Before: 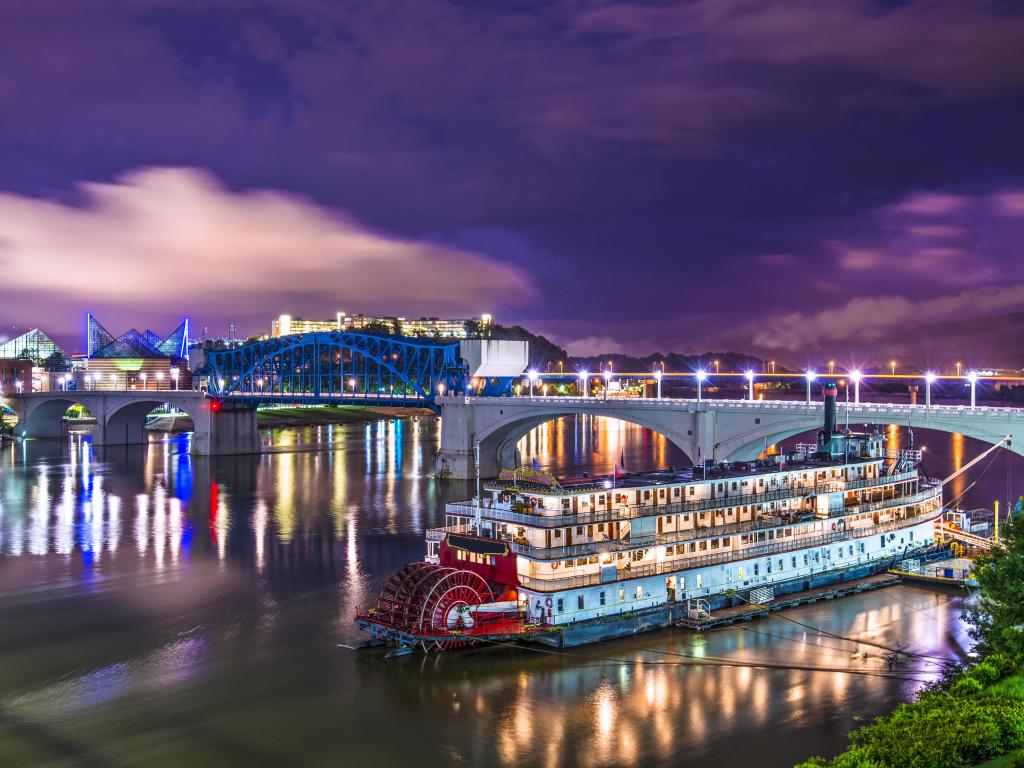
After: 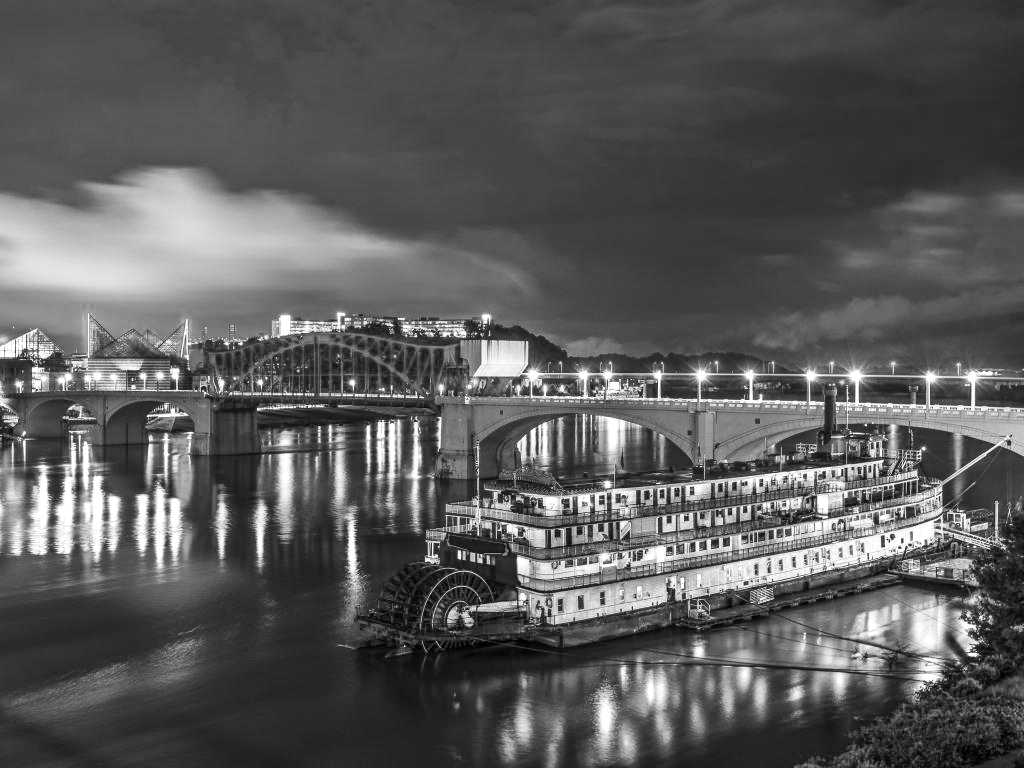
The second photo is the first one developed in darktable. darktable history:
color calibration: output gray [0.246, 0.254, 0.501, 0], x 0.336, y 0.349, temperature 5389.77 K
color balance rgb: linear chroma grading › shadows 15.807%, perceptual saturation grading › global saturation 25.754%, perceptual brilliance grading › global brilliance 14.768%, perceptual brilliance grading › shadows -34.176%, global vibrance 6.901%, saturation formula JzAzBz (2021)
